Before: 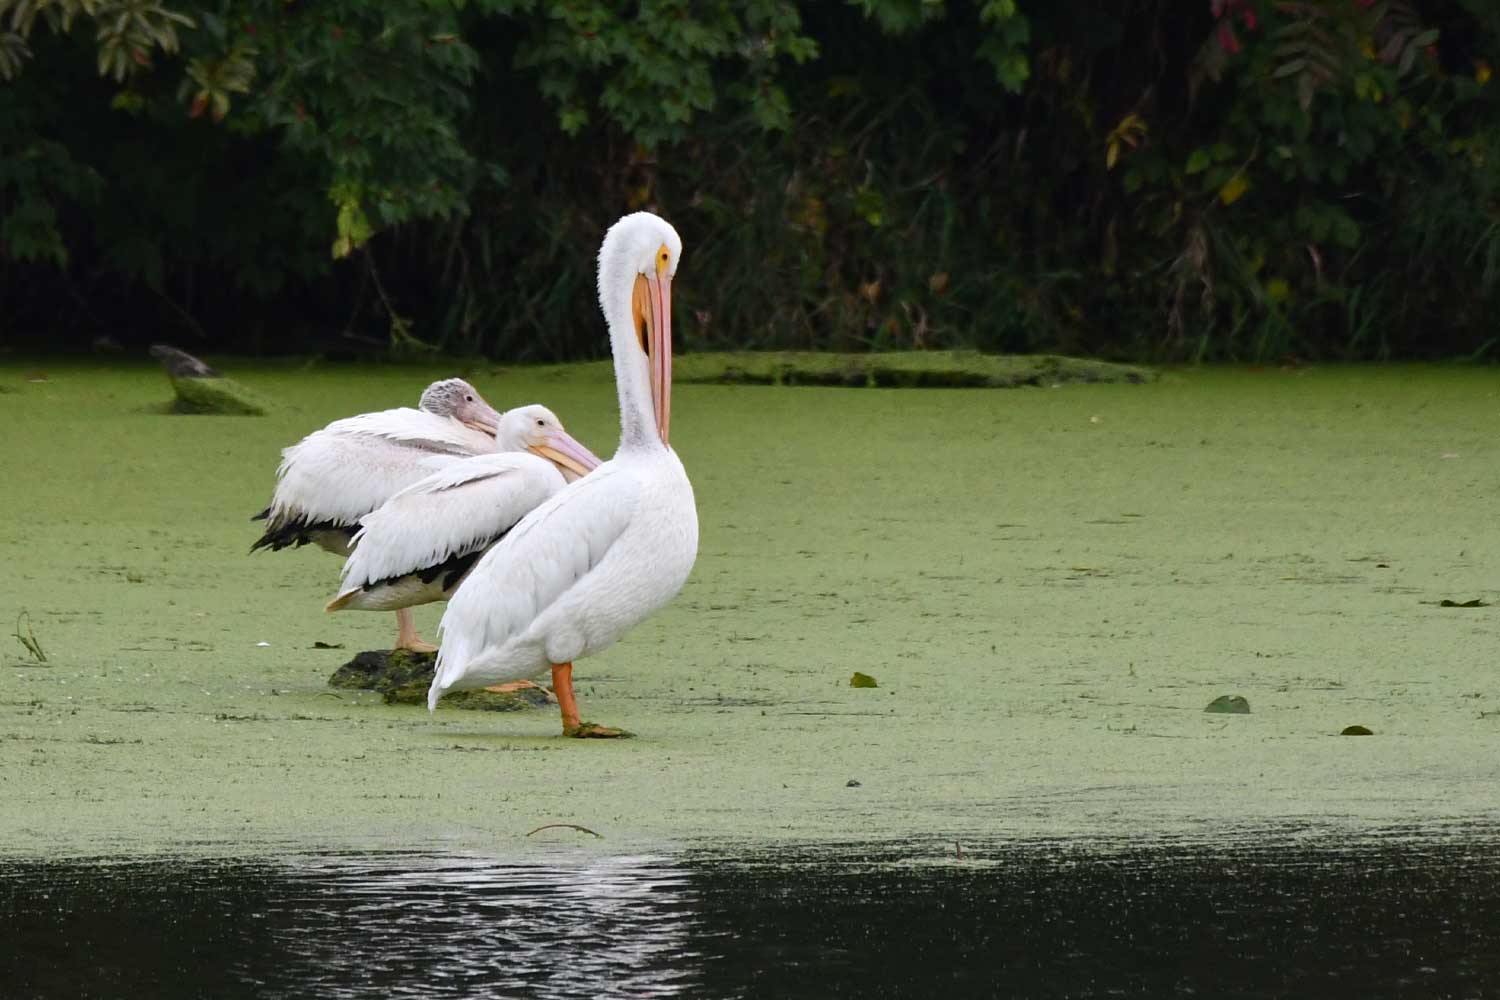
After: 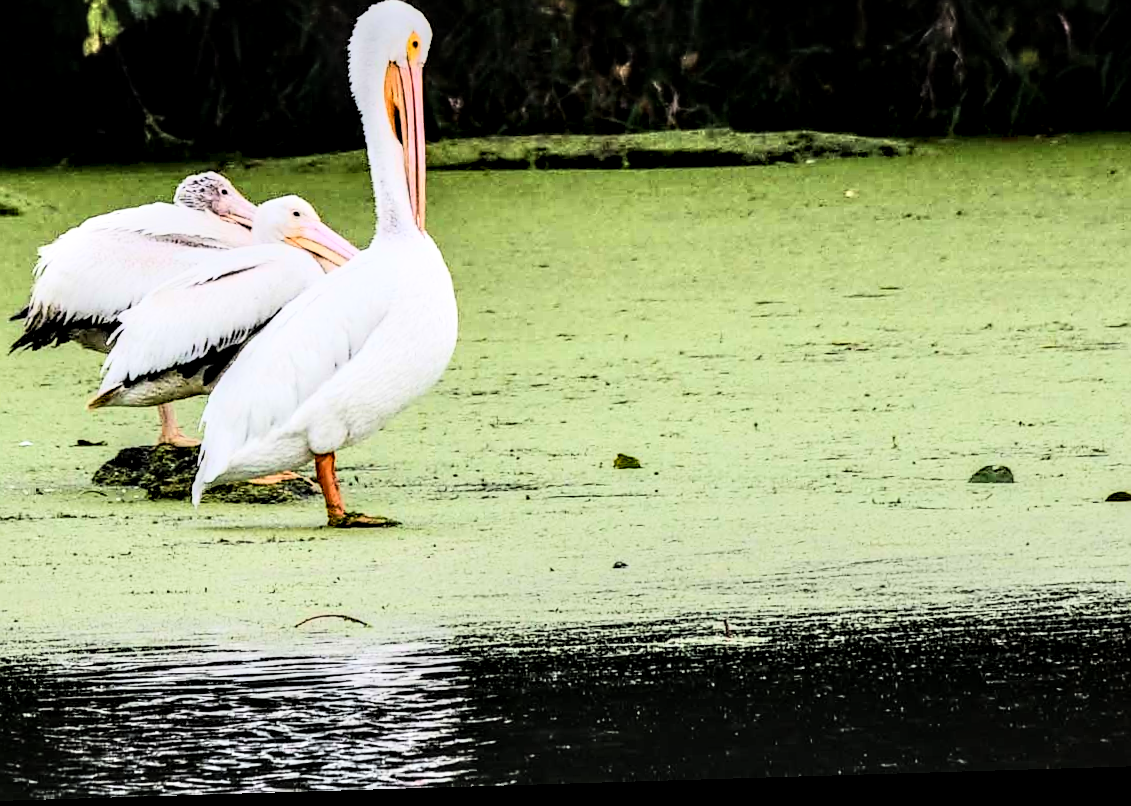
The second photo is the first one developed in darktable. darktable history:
local contrast: highlights 20%, shadows 70%, detail 170%
rotate and perspective: rotation -1.75°, automatic cropping off
rgb curve: curves: ch0 [(0, 0) (0.21, 0.15) (0.24, 0.21) (0.5, 0.75) (0.75, 0.96) (0.89, 0.99) (1, 1)]; ch1 [(0, 0.02) (0.21, 0.13) (0.25, 0.2) (0.5, 0.67) (0.75, 0.9) (0.89, 0.97) (1, 1)]; ch2 [(0, 0.02) (0.21, 0.13) (0.25, 0.2) (0.5, 0.67) (0.75, 0.9) (0.89, 0.97) (1, 1)], compensate middle gray true
crop: left 16.871%, top 22.857%, right 9.116%
sharpen: on, module defaults
